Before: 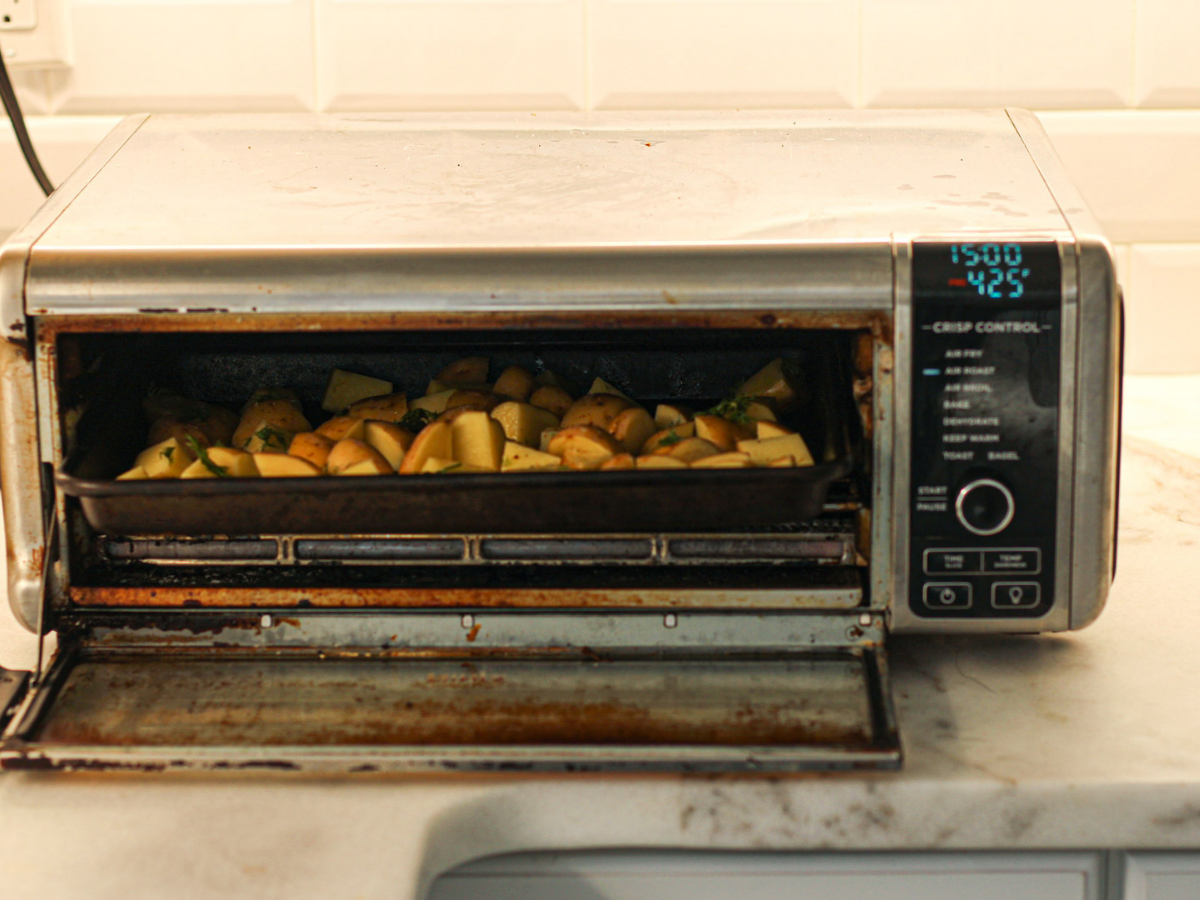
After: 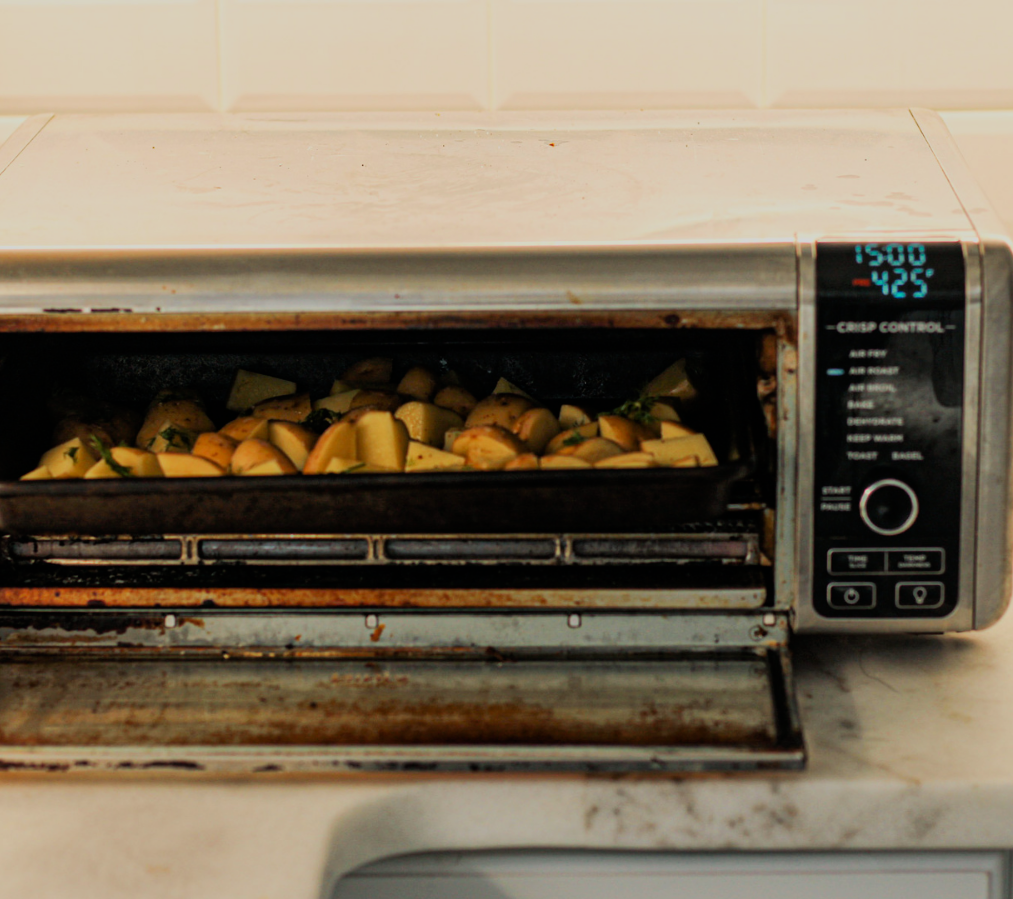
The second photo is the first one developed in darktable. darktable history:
crop: left 8.045%, right 7.463%
tone equalizer: edges refinement/feathering 500, mask exposure compensation -1.57 EV, preserve details no
filmic rgb: black relative exposure -7.65 EV, white relative exposure 4.56 EV, hardness 3.61, color science v6 (2022)
